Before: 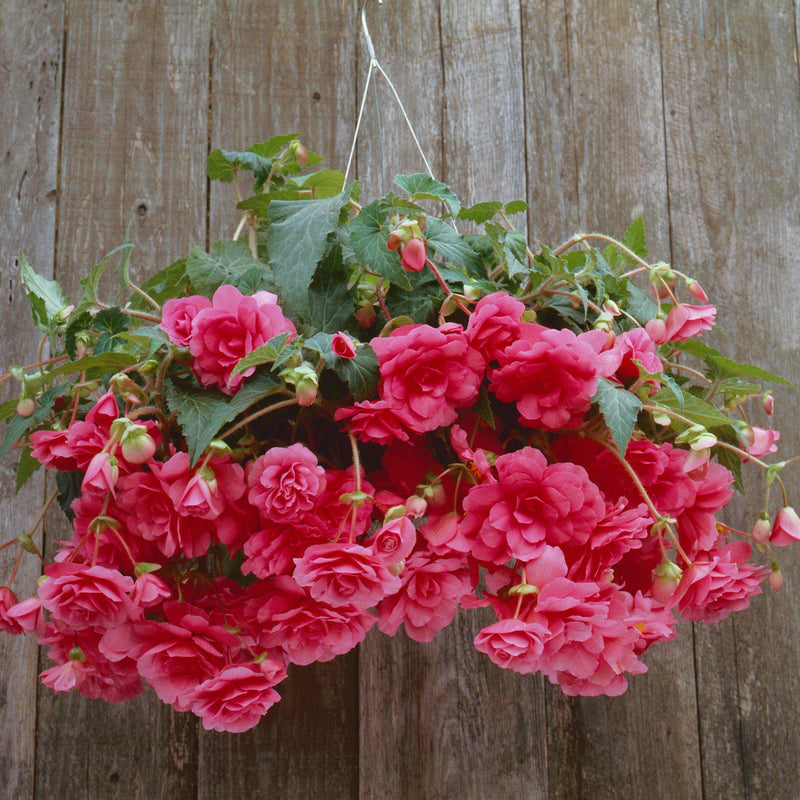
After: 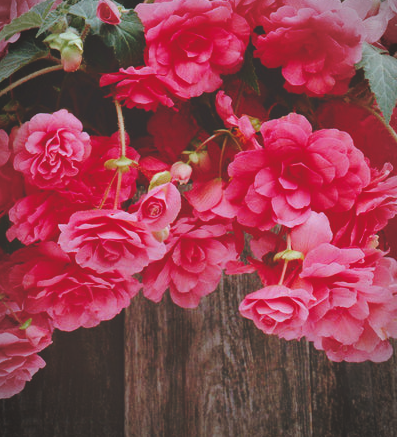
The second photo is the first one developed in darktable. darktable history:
base curve: curves: ch0 [(0, 0.024) (0.055, 0.065) (0.121, 0.166) (0.236, 0.319) (0.693, 0.726) (1, 1)], preserve colors none
vignetting: fall-off start 86.08%, automatic ratio true
crop: left 29.496%, top 41.85%, right 20.849%, bottom 3.462%
